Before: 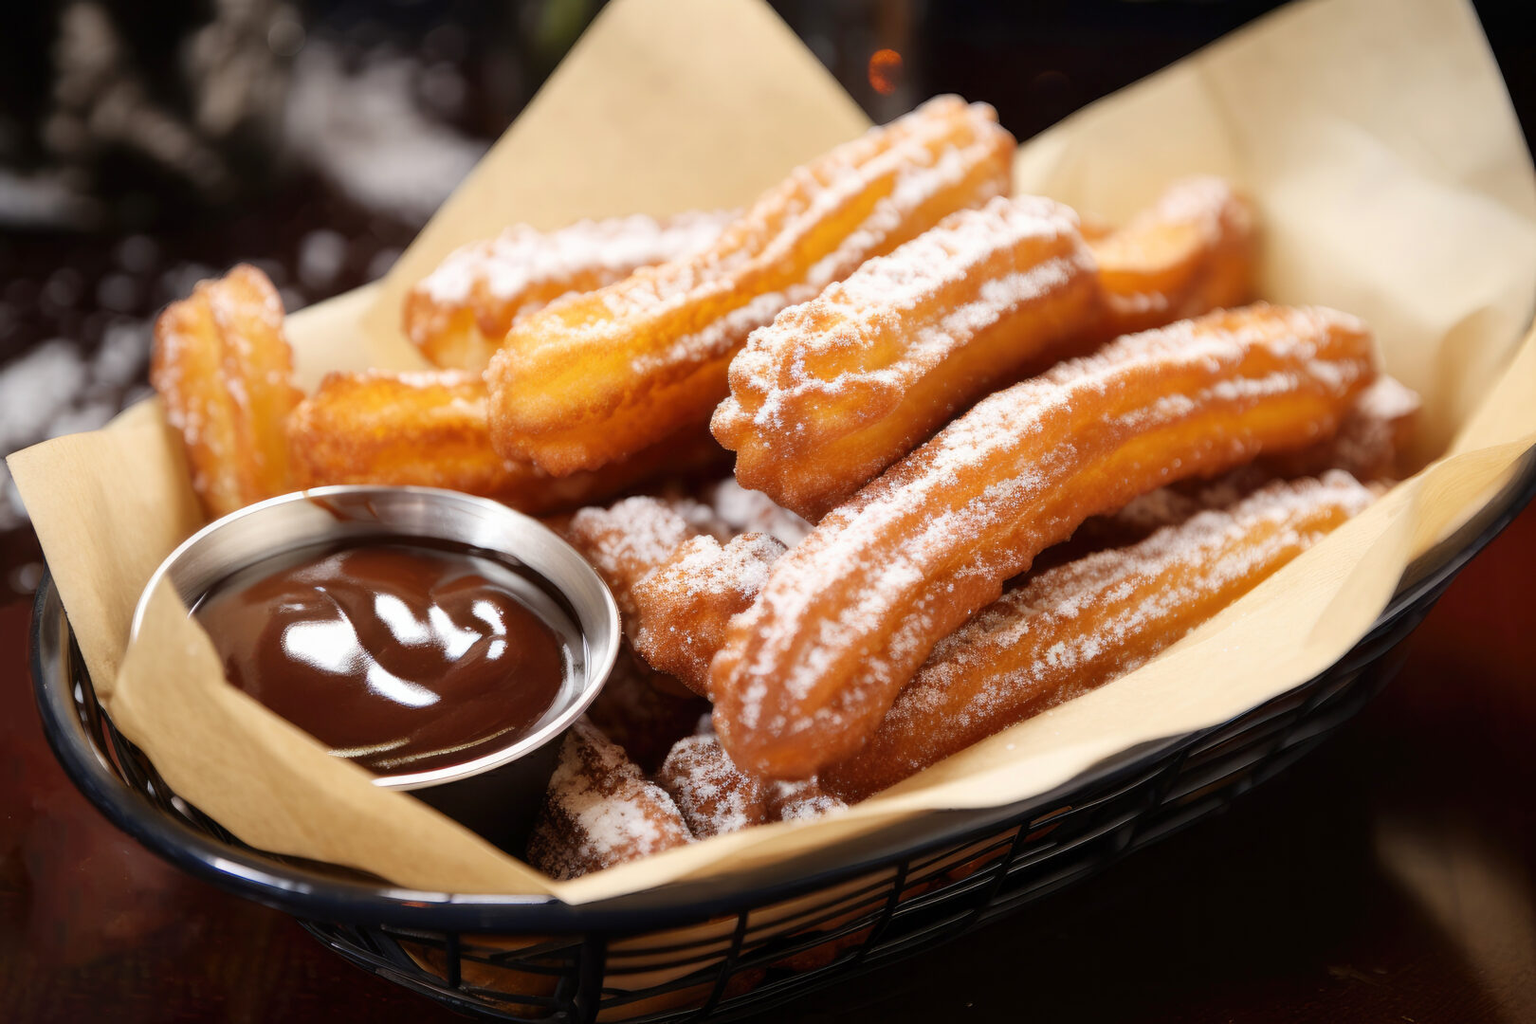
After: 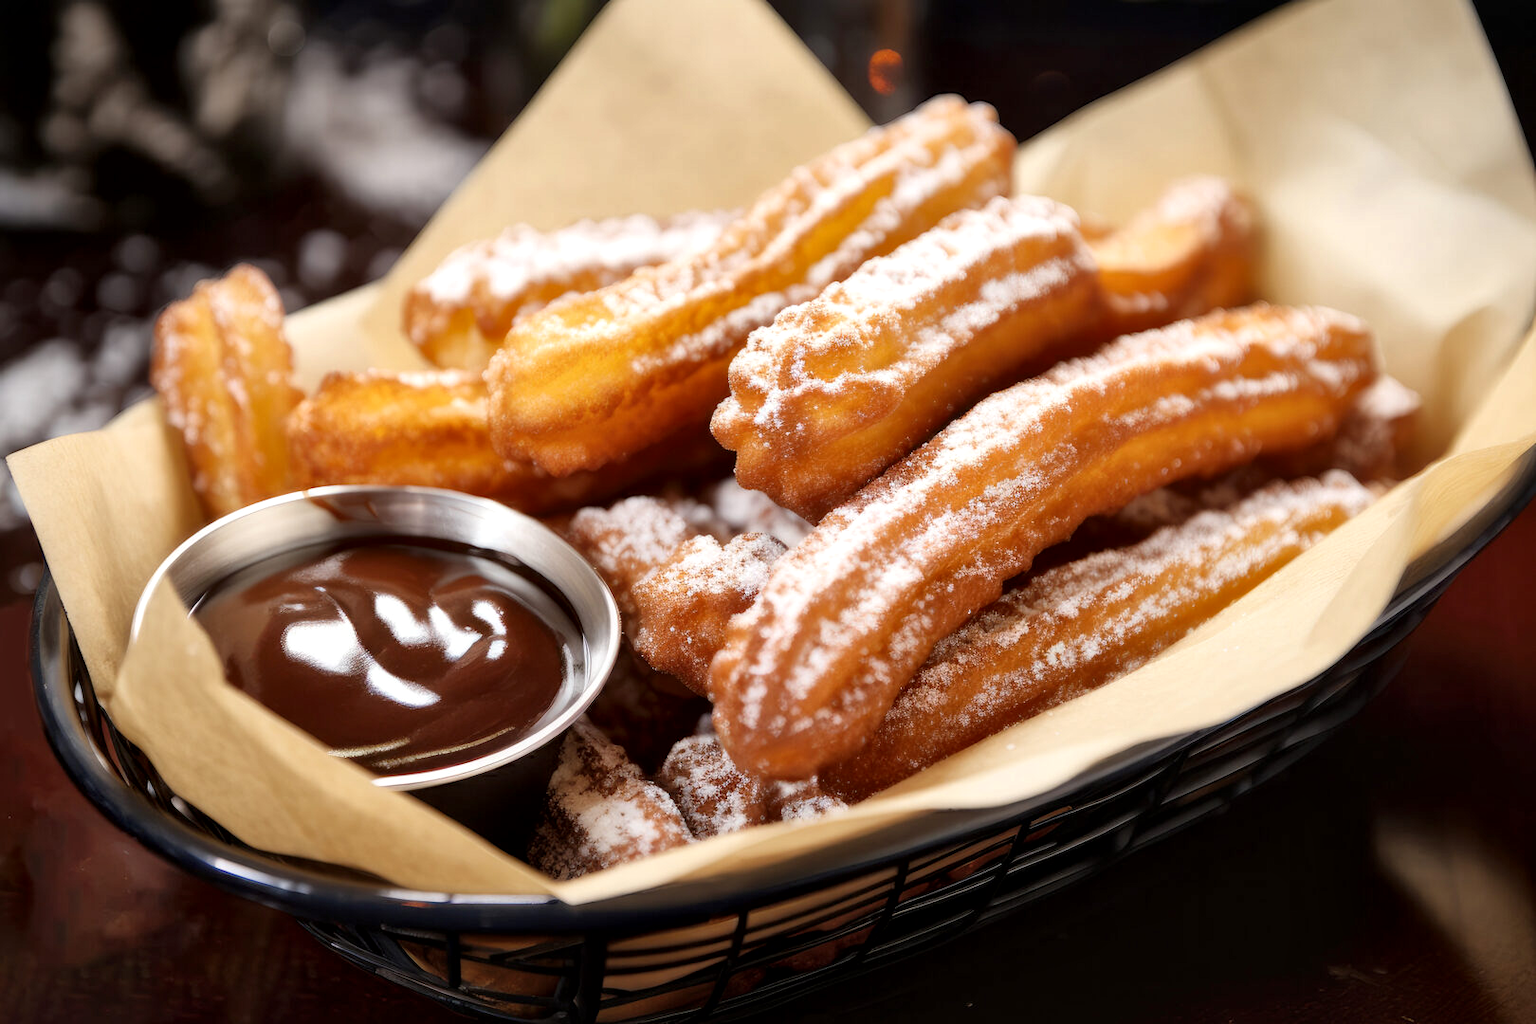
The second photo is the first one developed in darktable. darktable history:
local contrast: mode bilateral grid, contrast 21, coarseness 50, detail 150%, midtone range 0.2
